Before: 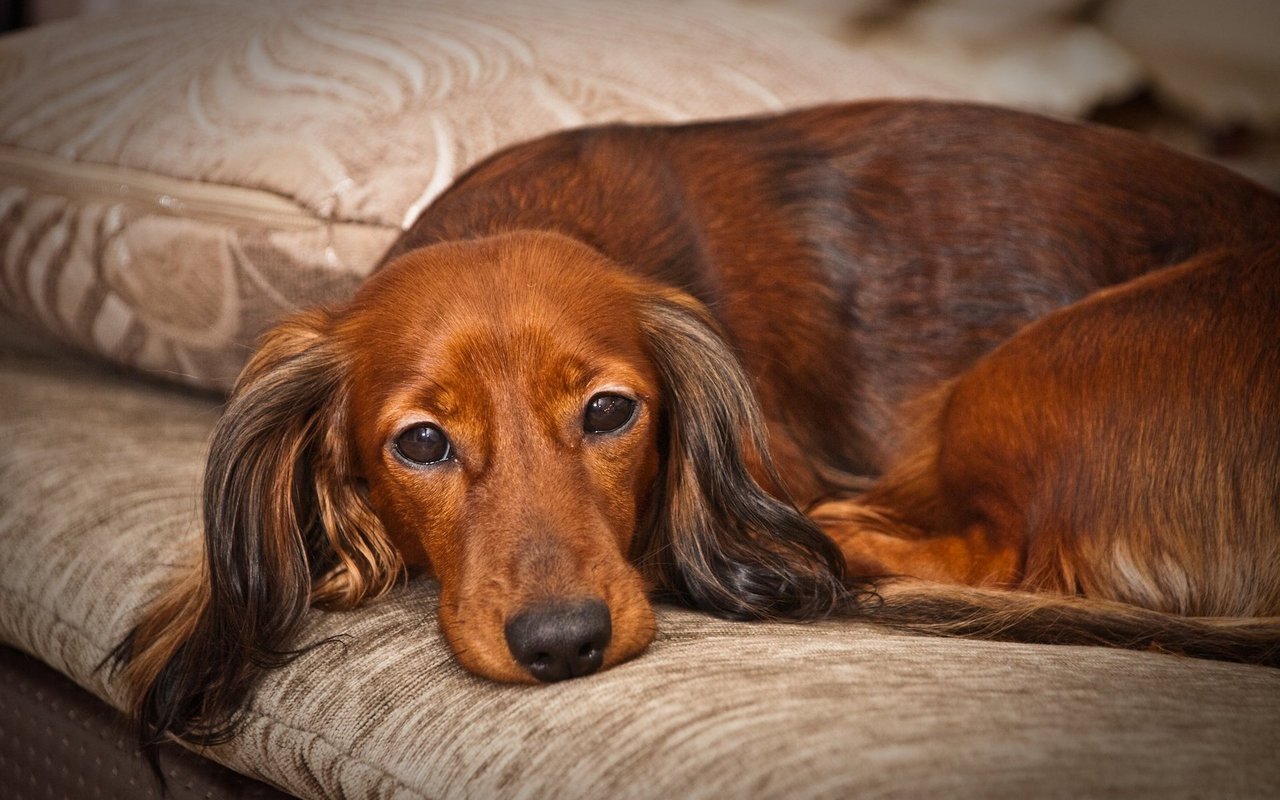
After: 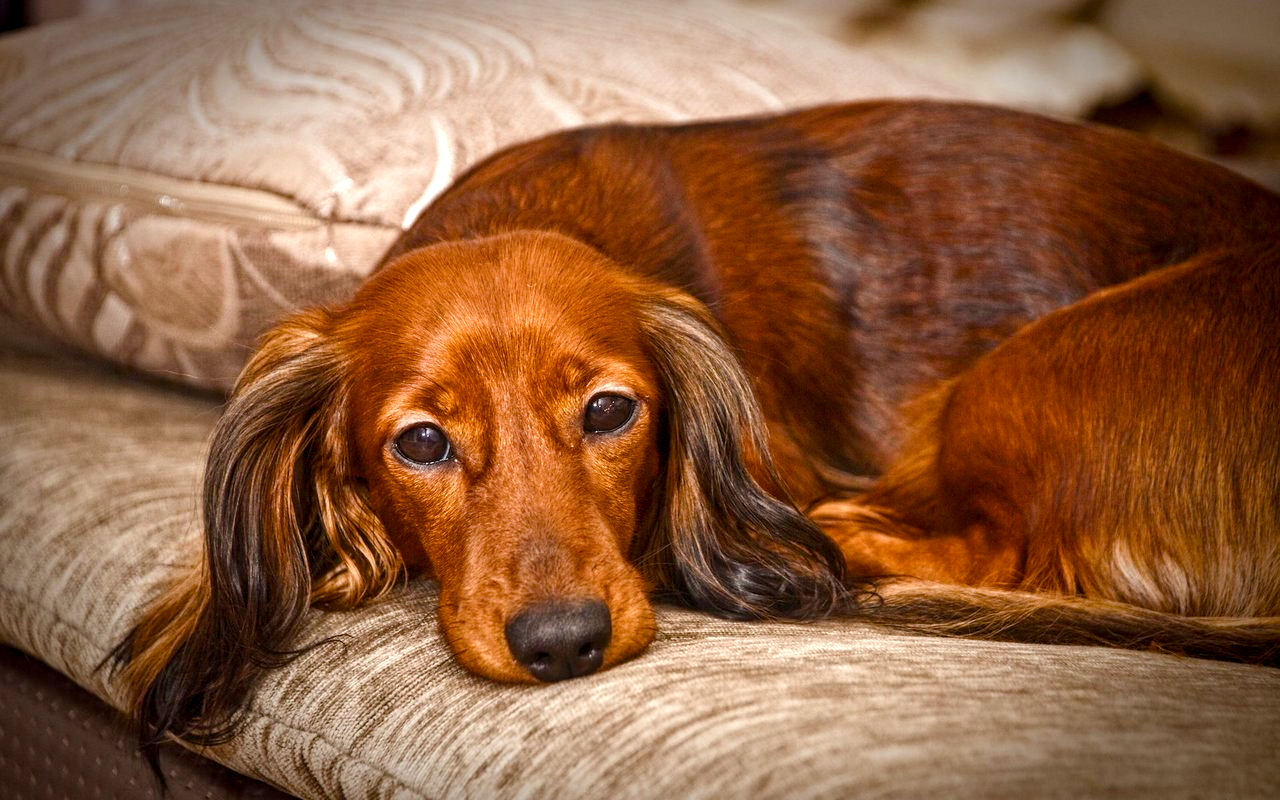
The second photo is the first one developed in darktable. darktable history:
color balance rgb: perceptual saturation grading › global saturation 25%, perceptual saturation grading › highlights -50%, perceptual saturation grading › shadows 30%, perceptual brilliance grading › global brilliance 12%, global vibrance 20%
local contrast: on, module defaults
